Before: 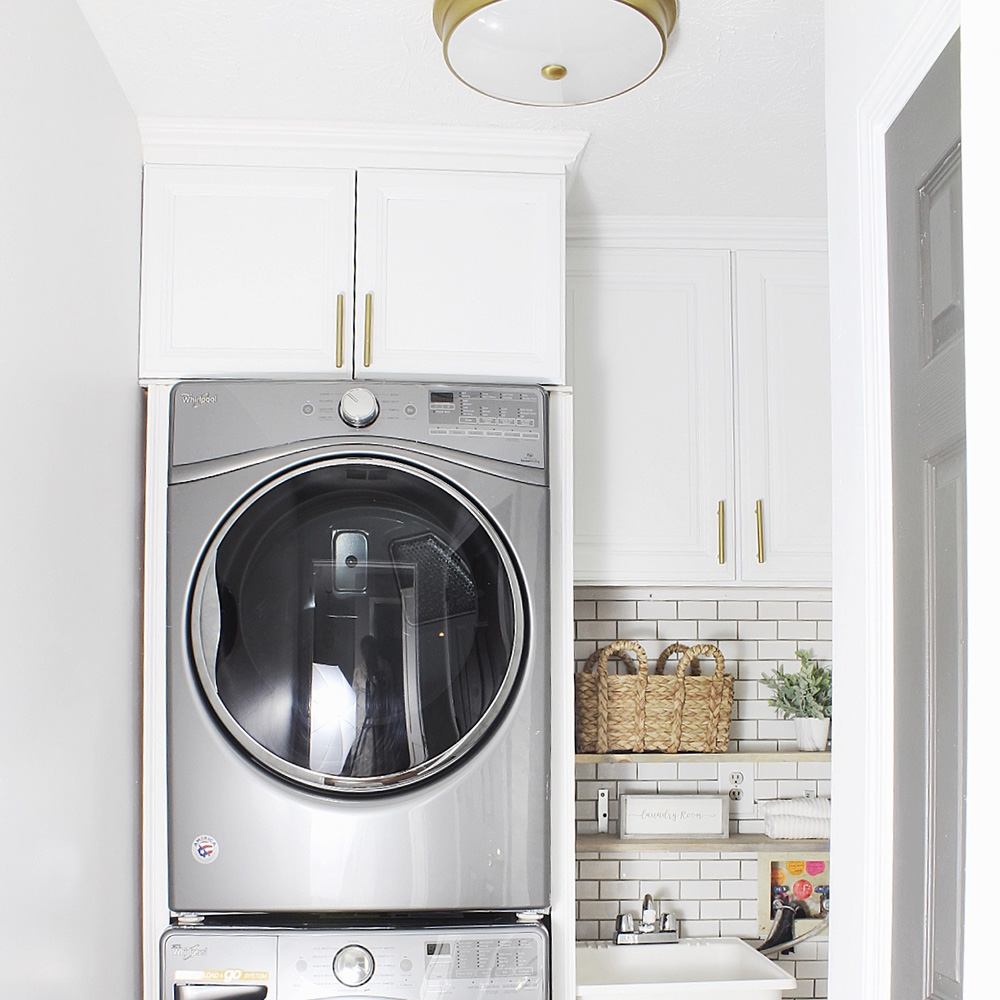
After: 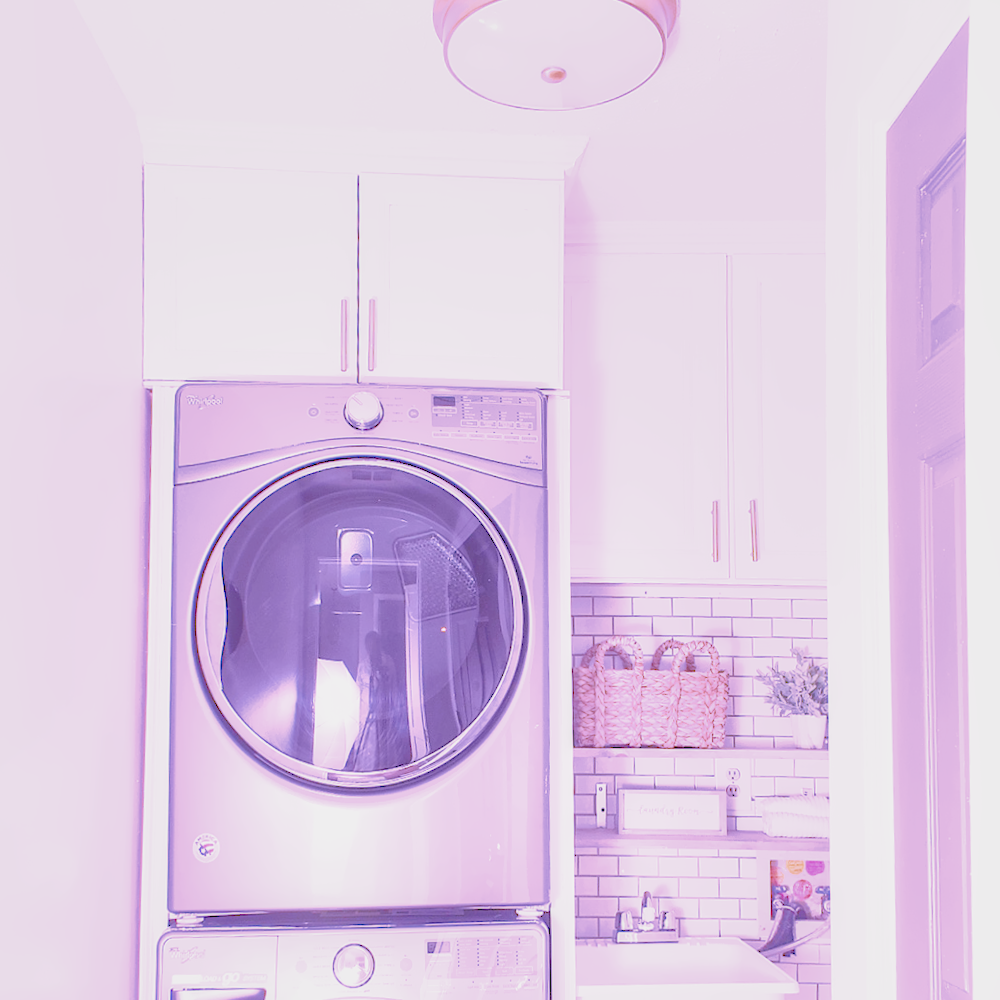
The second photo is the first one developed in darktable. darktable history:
raw chromatic aberrations: on, module defaults
color balance rgb: perceptual saturation grading › global saturation 25%, global vibrance 20%
highlight reconstruction: method reconstruct color, iterations 1, diameter of reconstruction 64 px
hot pixels: on, module defaults
lens correction: scale 1.01, crop 1, focal 85, aperture 2.8, distance 2.07, camera "Canon EOS RP", lens "Canon RF 85mm F2 MACRO IS STM"
tone equalizer "mask blending: all purposes": on, module defaults
exposure: black level correction 0.001, exposure 1.129 EV, compensate exposure bias true, compensate highlight preservation false
denoise (profiled): patch size 2, preserve shadows 1.05, bias correction -0.266, scattering 0.232, a [-1, 0, 0], b [0, 0, 0], compensate highlight preservation false
raw denoise: x [[0, 0.25, 0.5, 0.75, 1] ×4]
haze removal: compatibility mode true, adaptive false
white balance: red 1.486, blue 2.207
filmic rgb: black relative exposure -16 EV, white relative exposure 4.97 EV, hardness 6.25
shadows and highlights: on, module defaults
local contrast: highlights 25%, detail 130%
